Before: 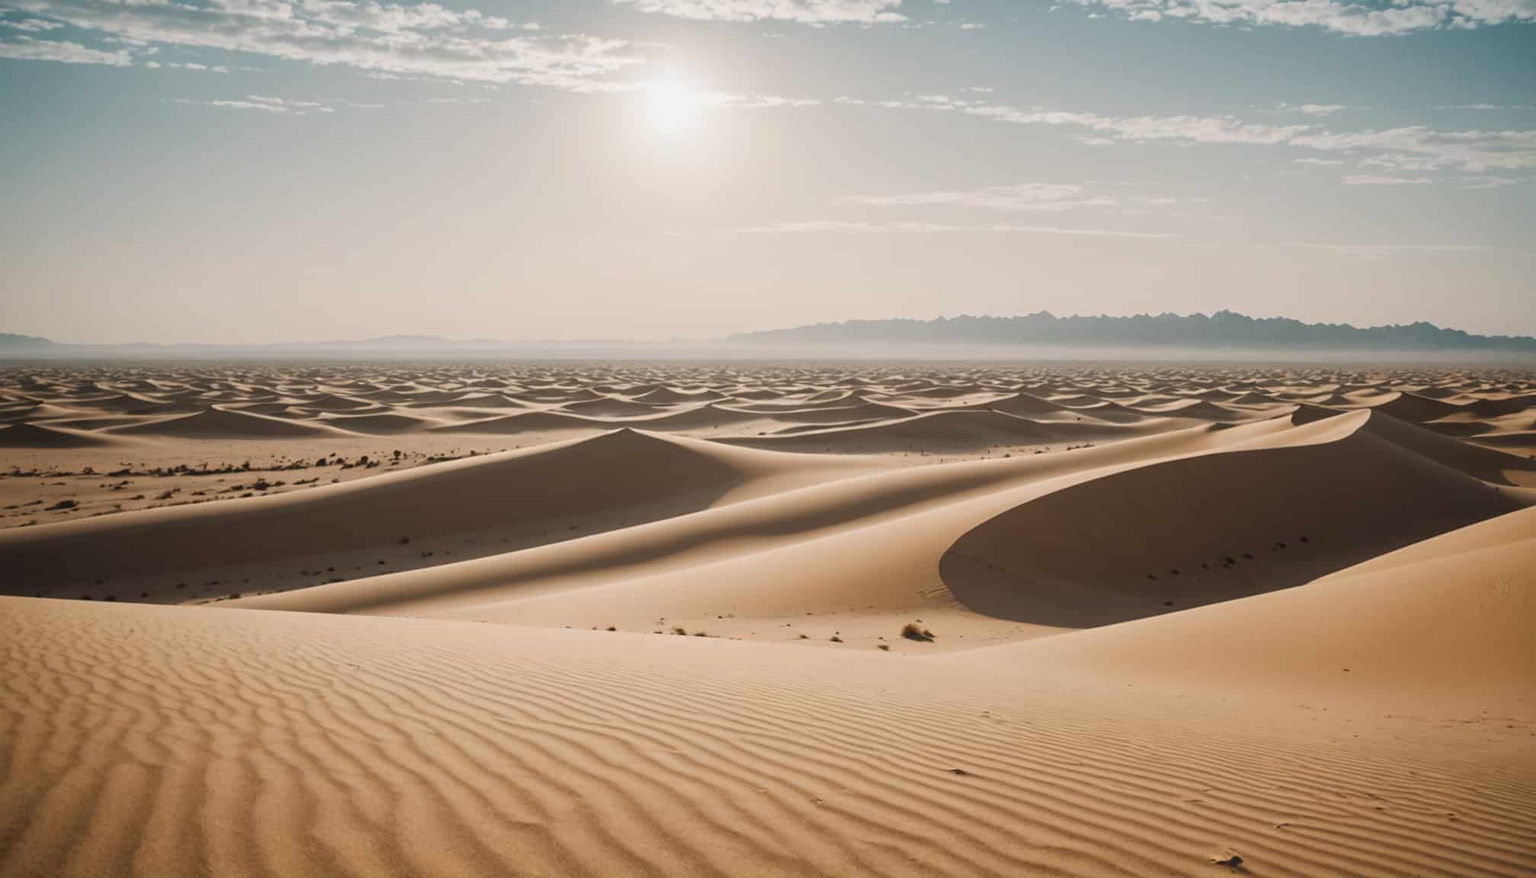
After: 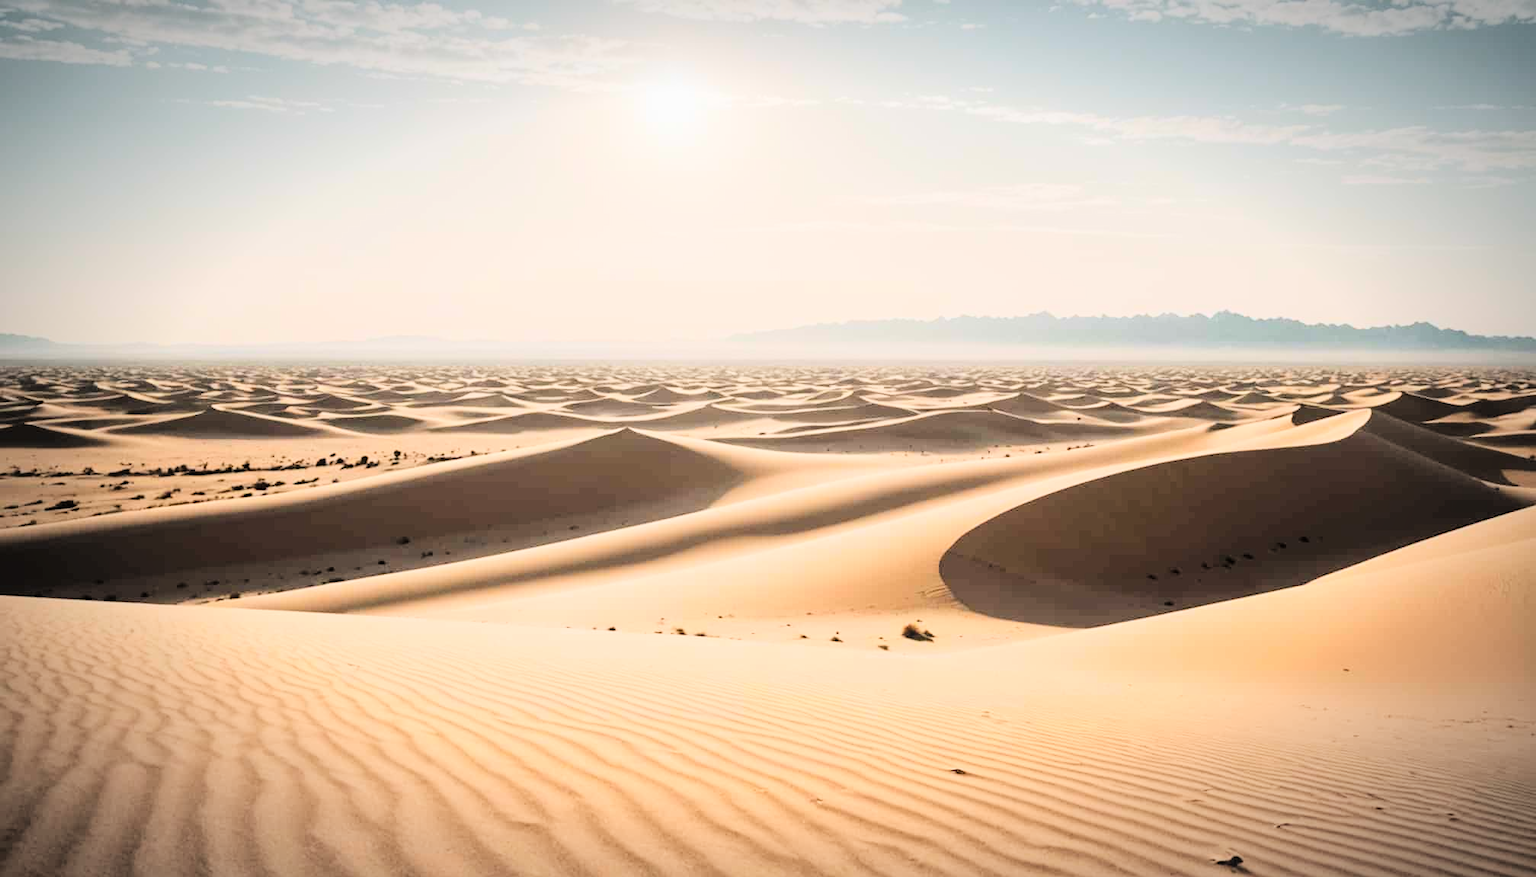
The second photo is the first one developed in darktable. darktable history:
tone curve: curves: ch0 [(0, 0) (0.004, 0) (0.133, 0.071) (0.325, 0.456) (0.832, 0.957) (1, 1)], color space Lab, linked channels, preserve colors none
vignetting: automatic ratio true
